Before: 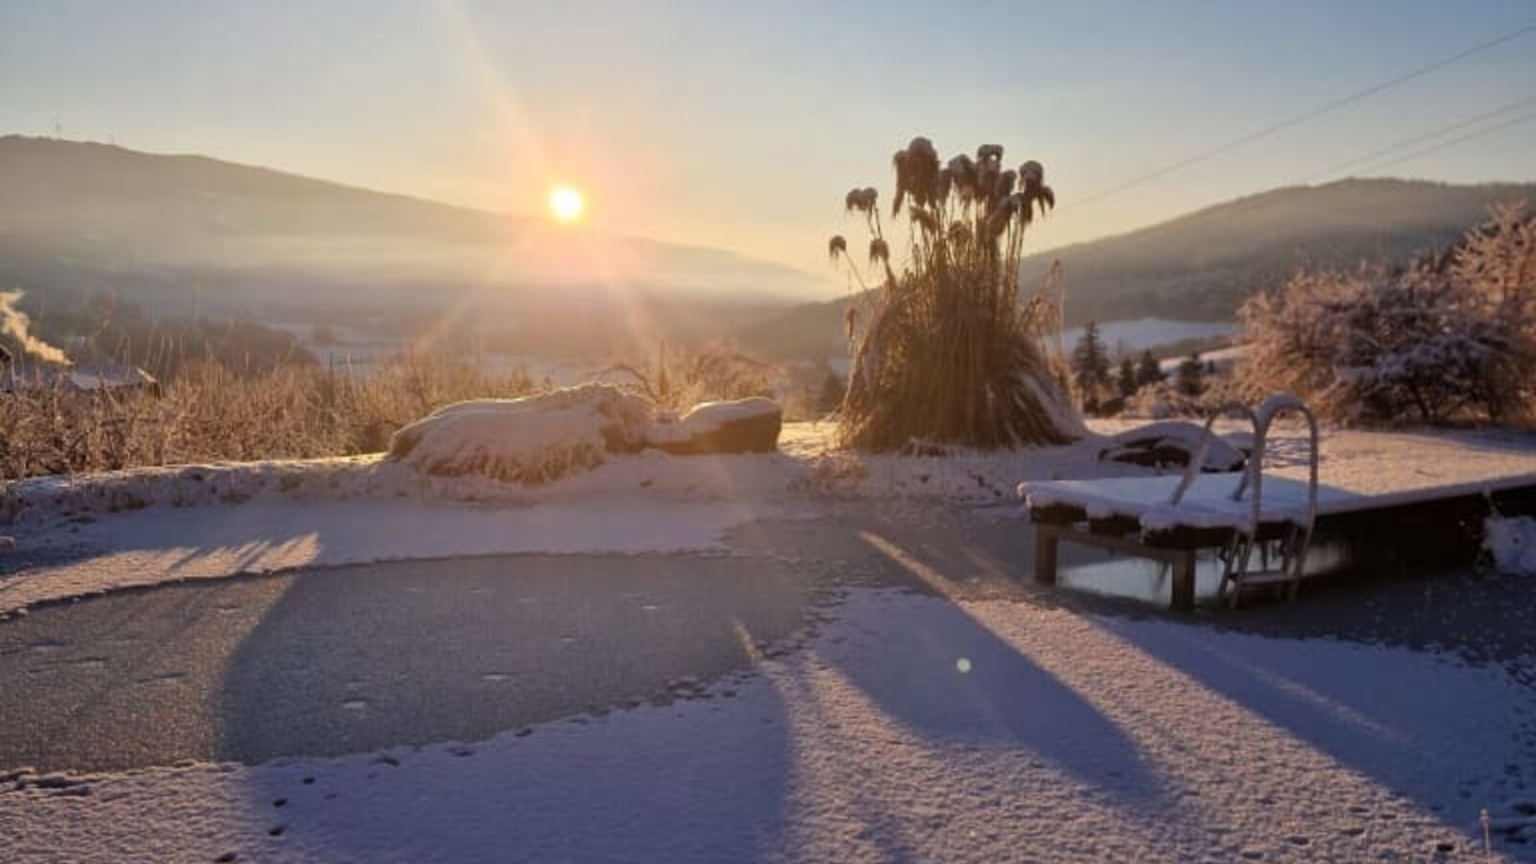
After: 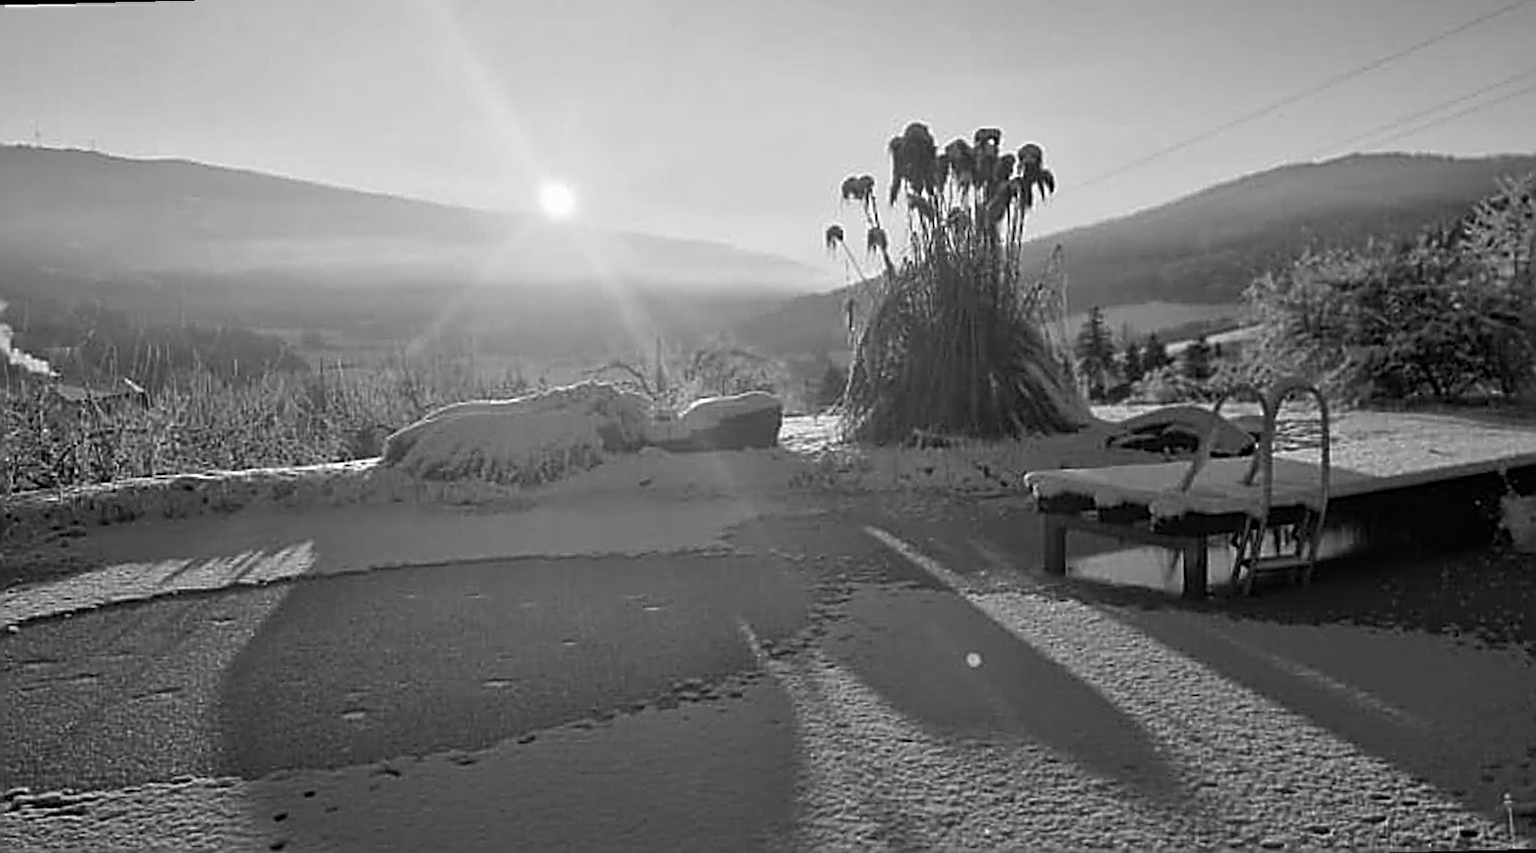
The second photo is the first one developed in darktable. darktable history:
rotate and perspective: rotation -1.42°, crop left 0.016, crop right 0.984, crop top 0.035, crop bottom 0.965
sharpen: amount 1.861
monochrome: on, module defaults
